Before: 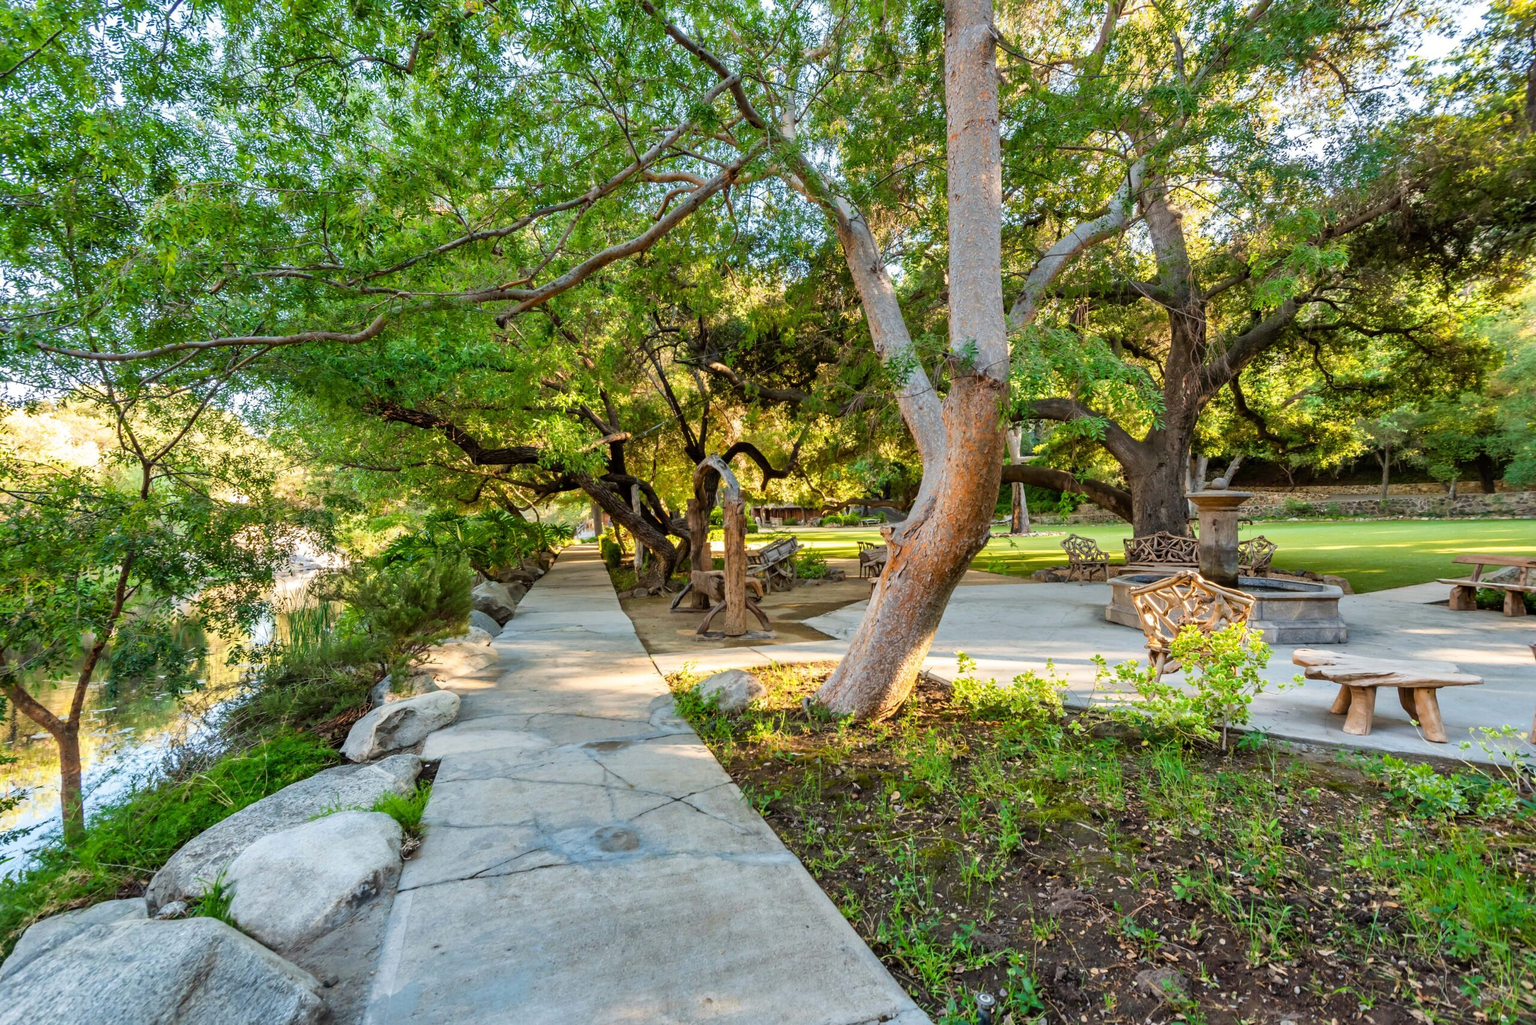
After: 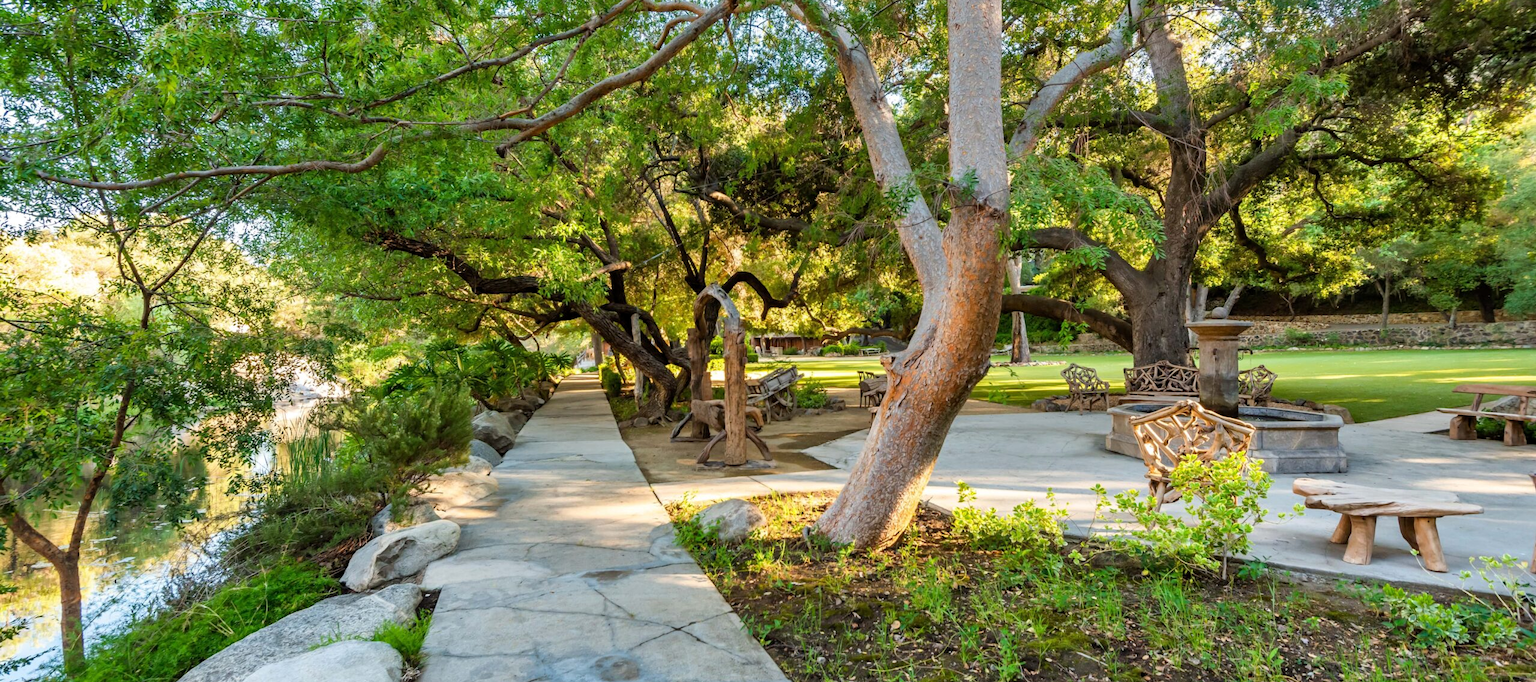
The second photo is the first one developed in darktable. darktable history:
levels: mode automatic, black 0.023%, white 99.97%, levels [0.062, 0.494, 0.925]
crop: top 16.727%, bottom 16.727%
